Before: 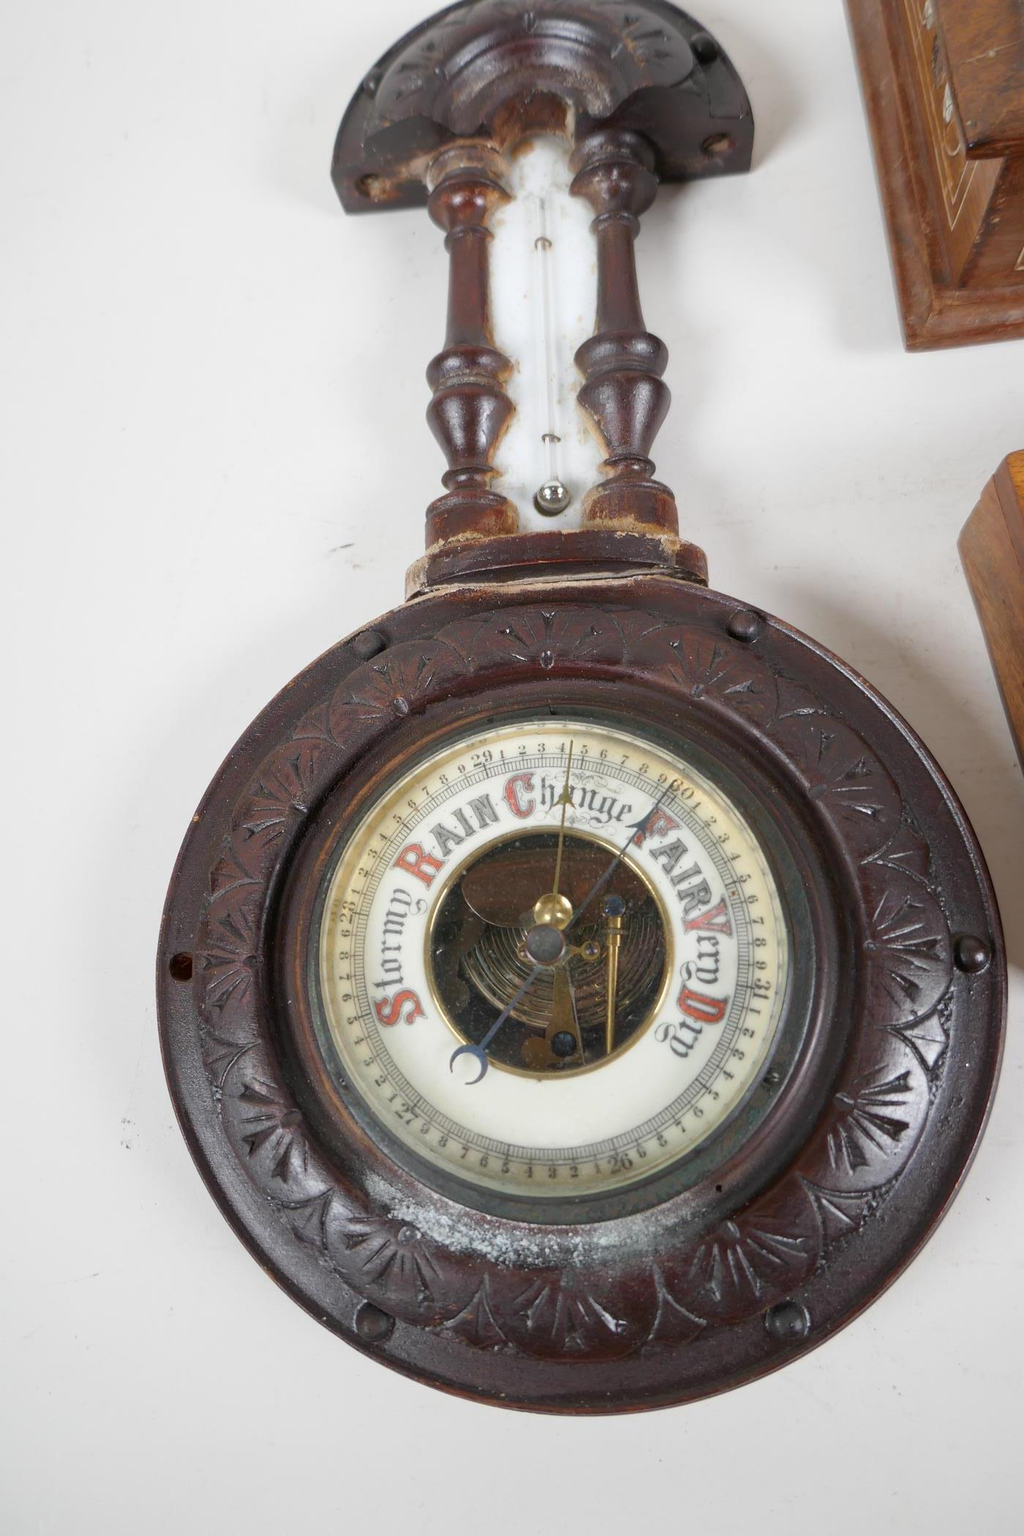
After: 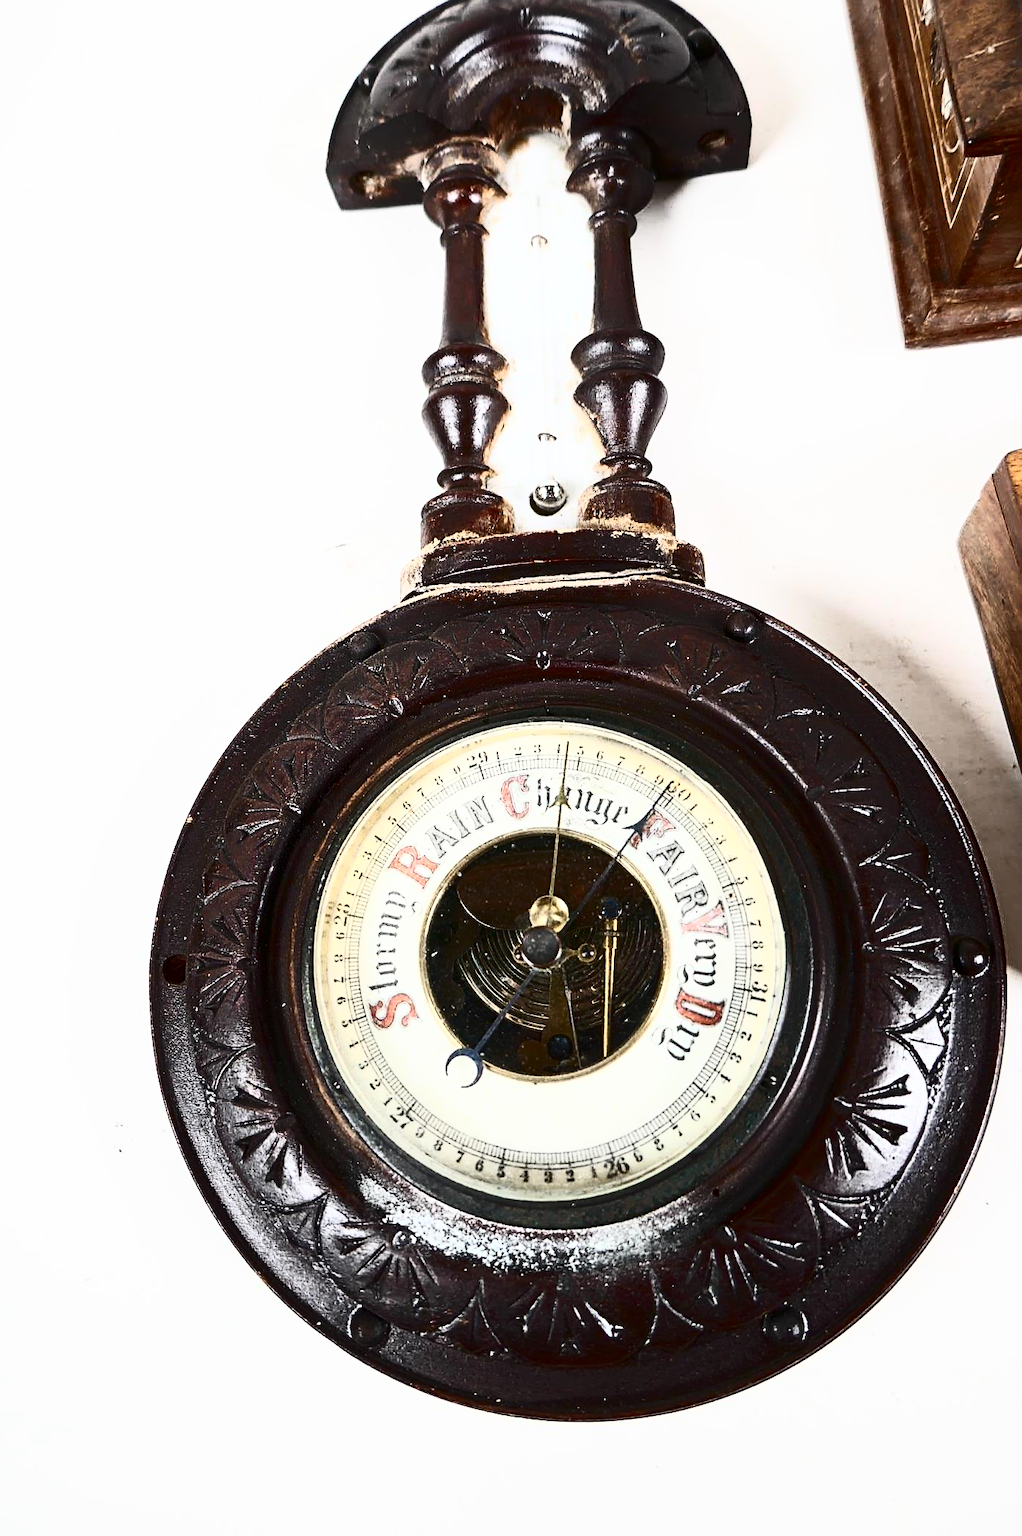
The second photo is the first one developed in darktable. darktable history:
crop and rotate: left 0.791%, top 0.302%, bottom 0.394%
sharpen: radius 2.642, amount 0.678
contrast brightness saturation: contrast 0.942, brightness 0.191
